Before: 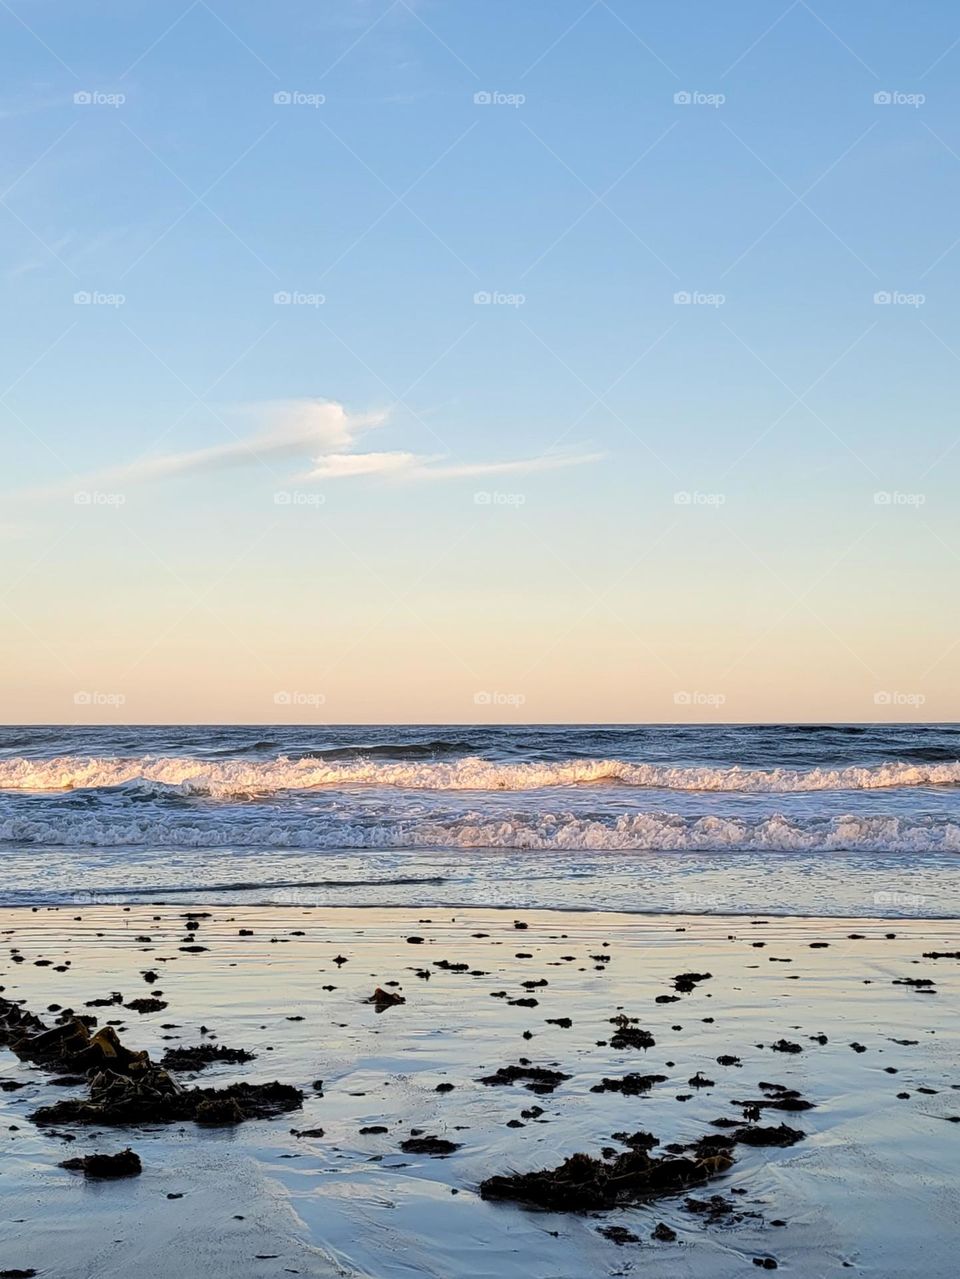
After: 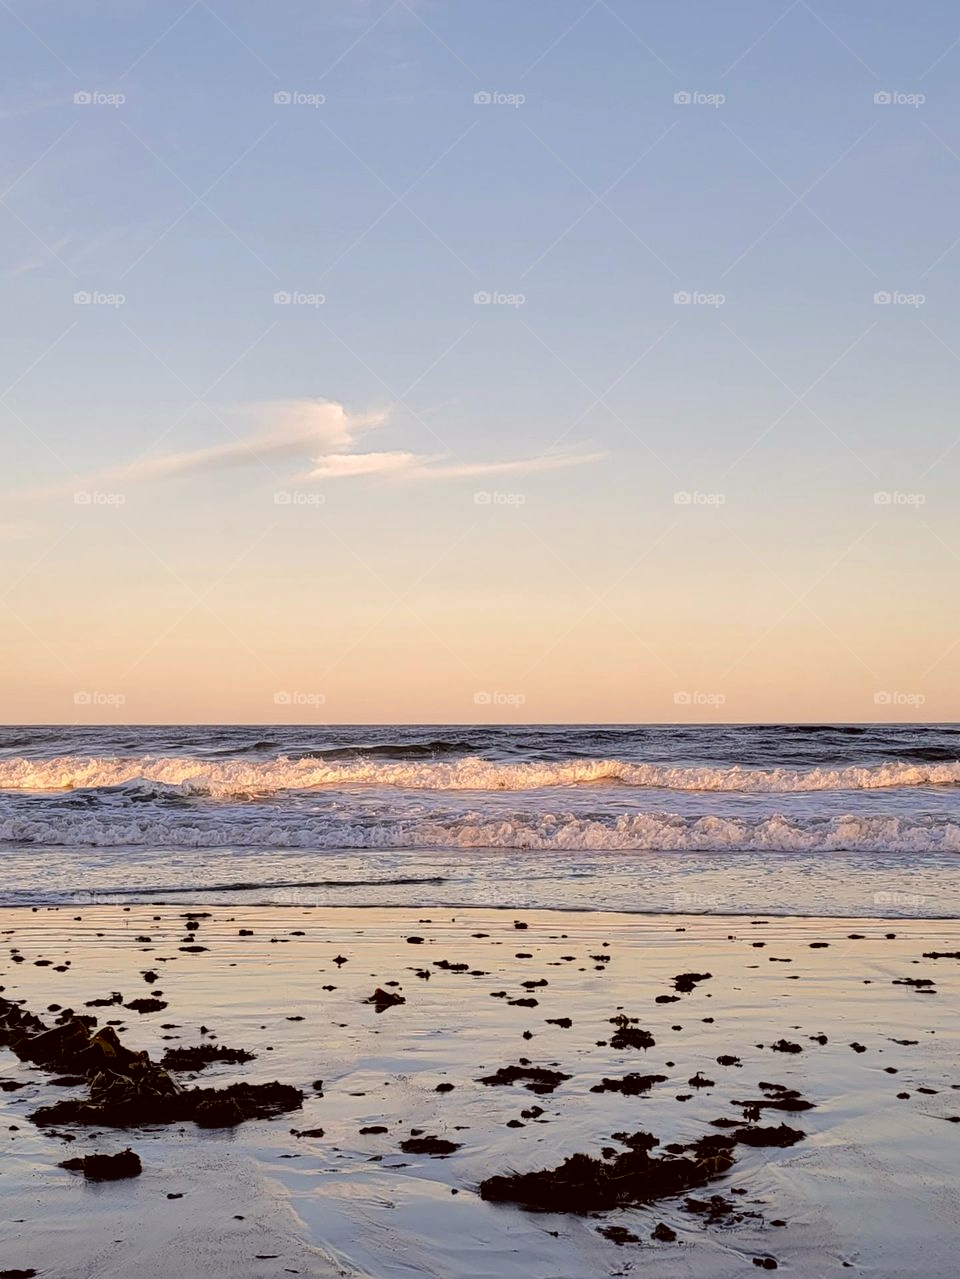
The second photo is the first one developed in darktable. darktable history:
tone curve: curves: ch0 [(0, 0) (0.003, 0.001) (0.011, 0.002) (0.025, 0.007) (0.044, 0.015) (0.069, 0.022) (0.1, 0.03) (0.136, 0.056) (0.177, 0.115) (0.224, 0.177) (0.277, 0.244) (0.335, 0.322) (0.399, 0.398) (0.468, 0.471) (0.543, 0.545) (0.623, 0.614) (0.709, 0.685) (0.801, 0.765) (0.898, 0.867) (1, 1)], color space Lab, independent channels, preserve colors none
color correction: highlights a* 6.22, highlights b* 7.78, shadows a* 5.95, shadows b* 7.03, saturation 0.924
